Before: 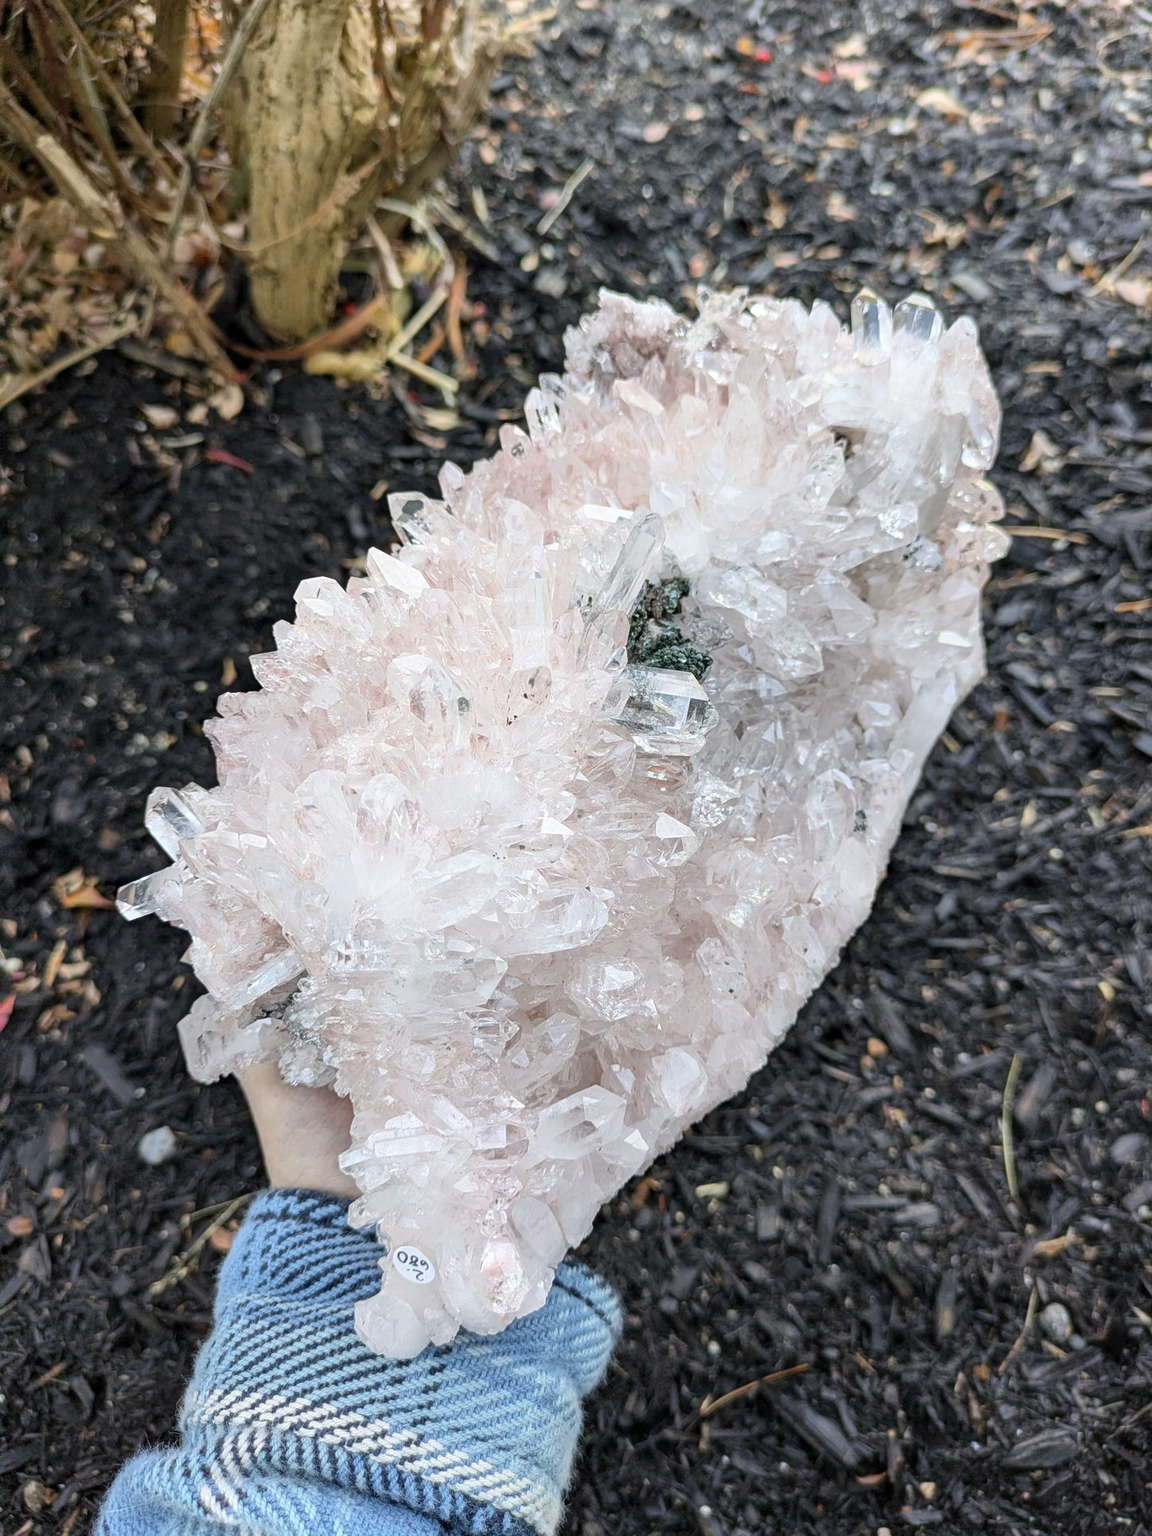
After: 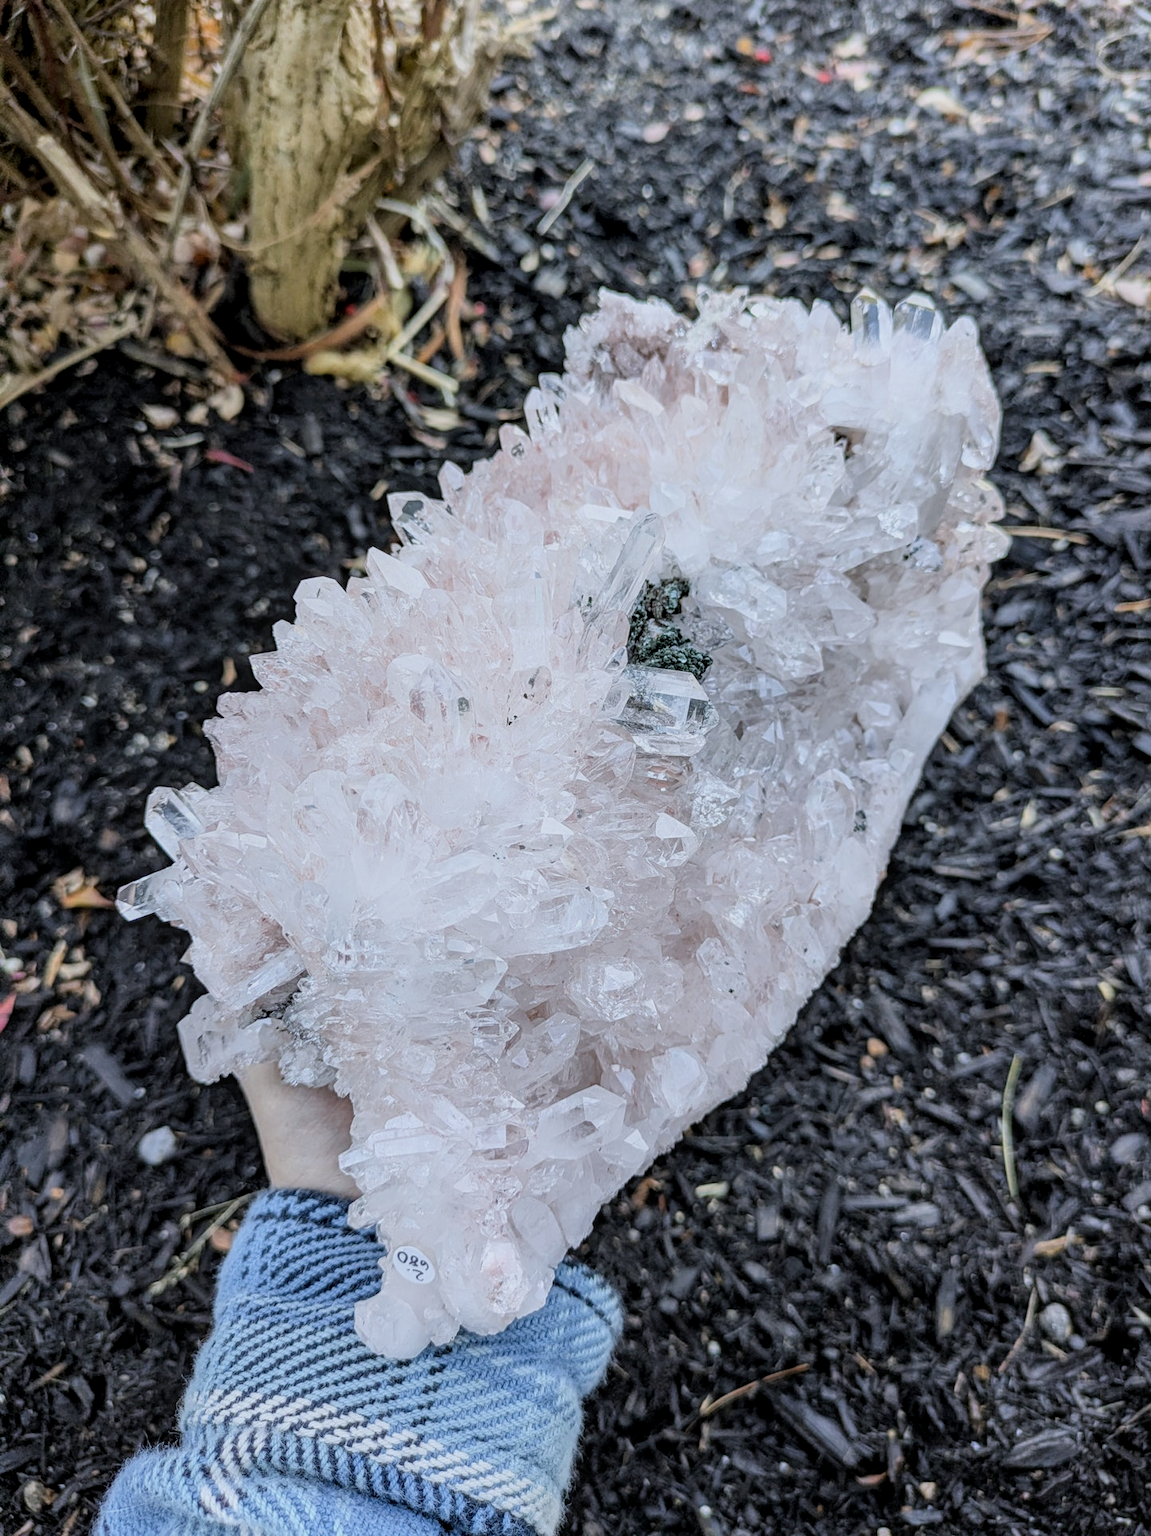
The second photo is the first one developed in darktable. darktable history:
filmic rgb: black relative exposure -8.15 EV, white relative exposure 3.76 EV, hardness 4.46
white balance: red 0.954, blue 1.079
local contrast: on, module defaults
